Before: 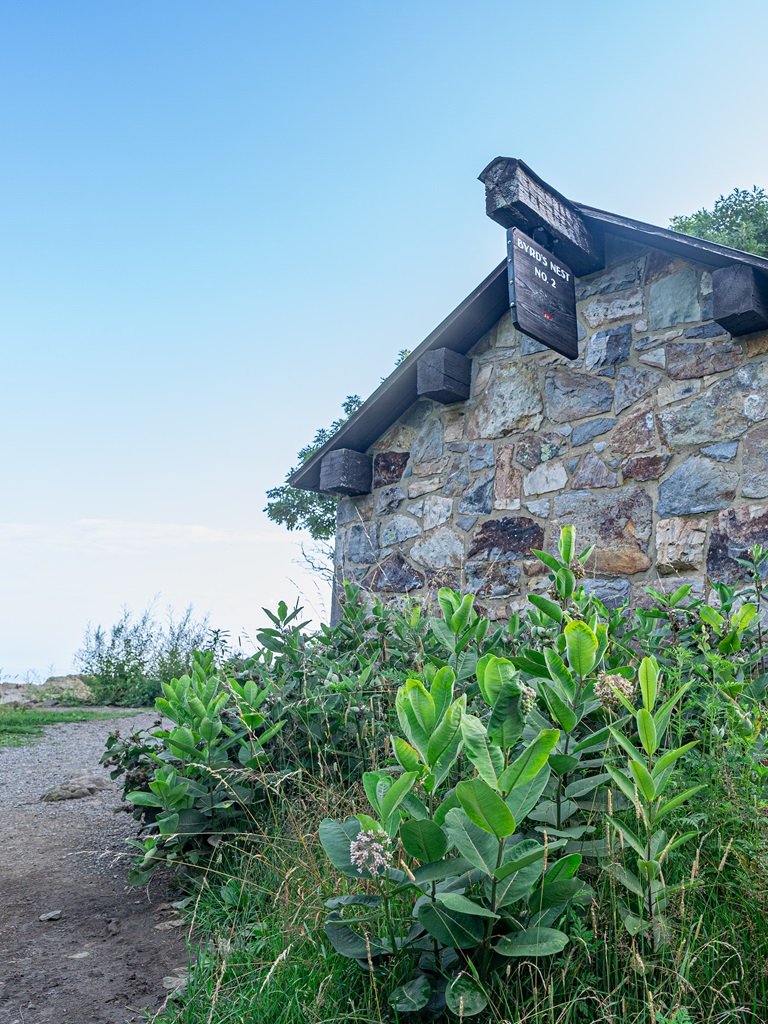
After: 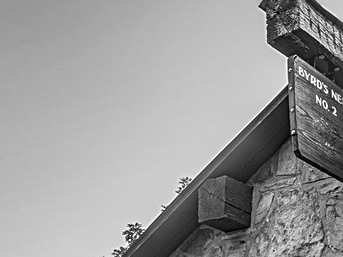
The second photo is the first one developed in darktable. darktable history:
local contrast: on, module defaults
shadows and highlights: shadows 30.63, highlights -63.22, shadows color adjustment 98%, highlights color adjustment 58.61%, soften with gaussian
crop: left 28.64%, top 16.832%, right 26.637%, bottom 58.055%
monochrome: a 32, b 64, size 2.3
sharpen: on, module defaults
